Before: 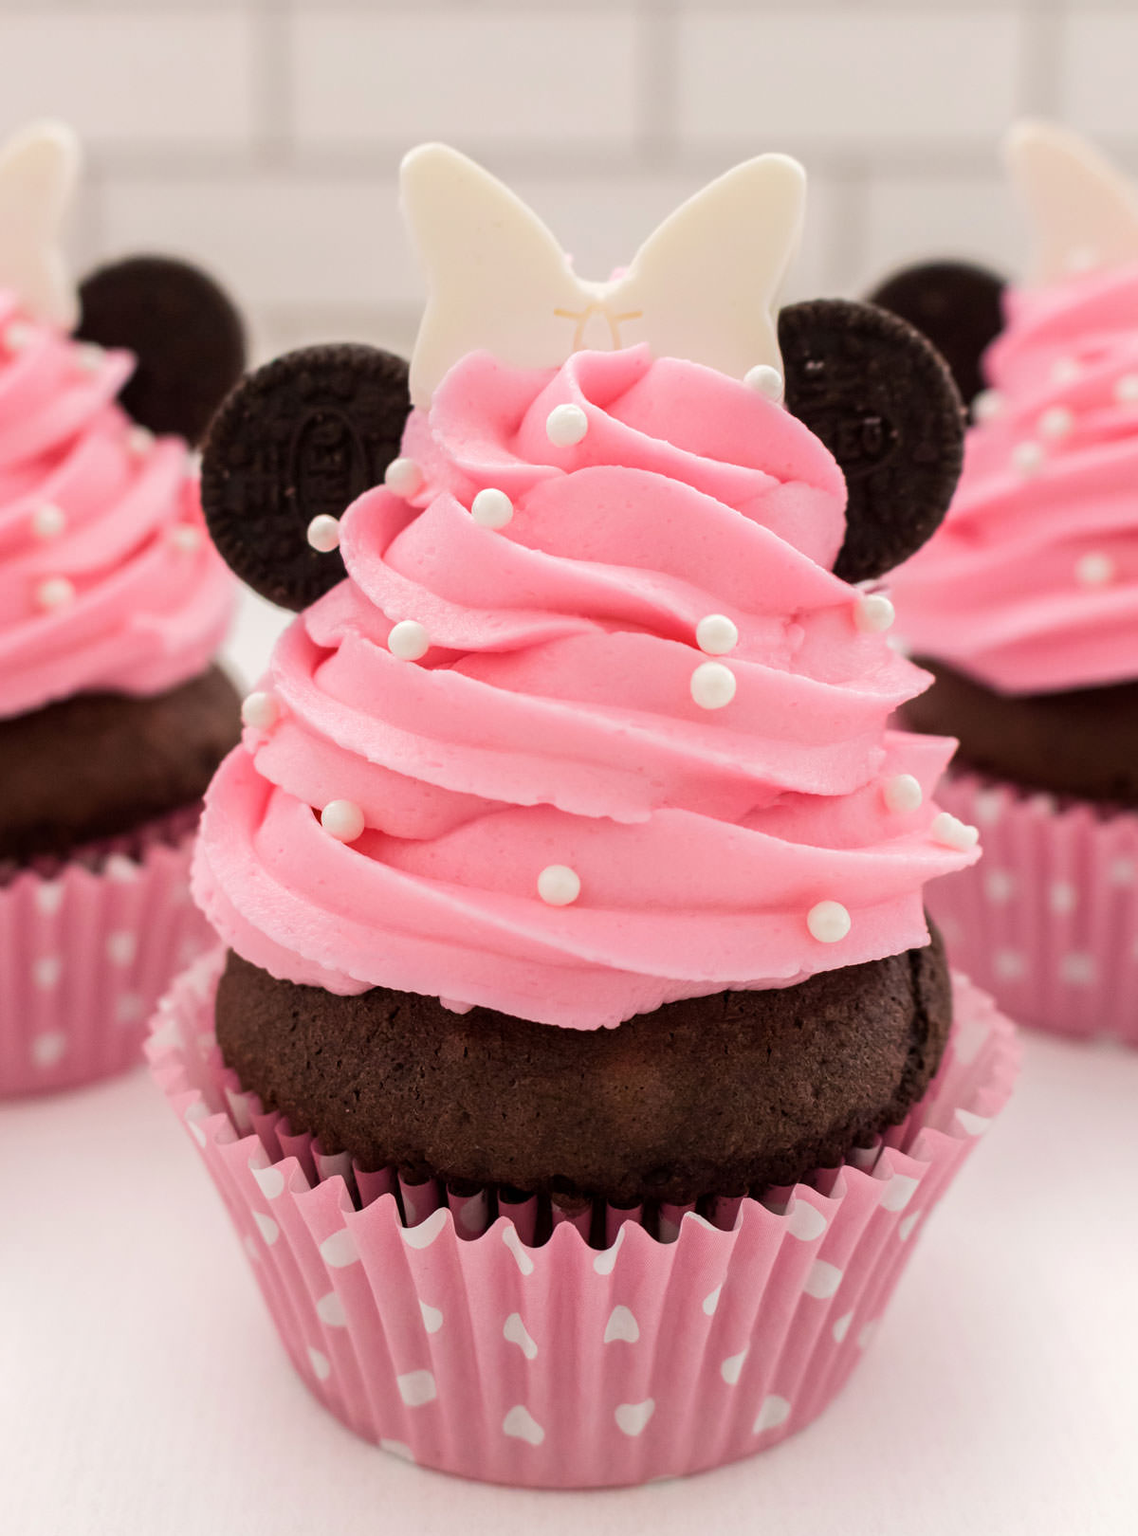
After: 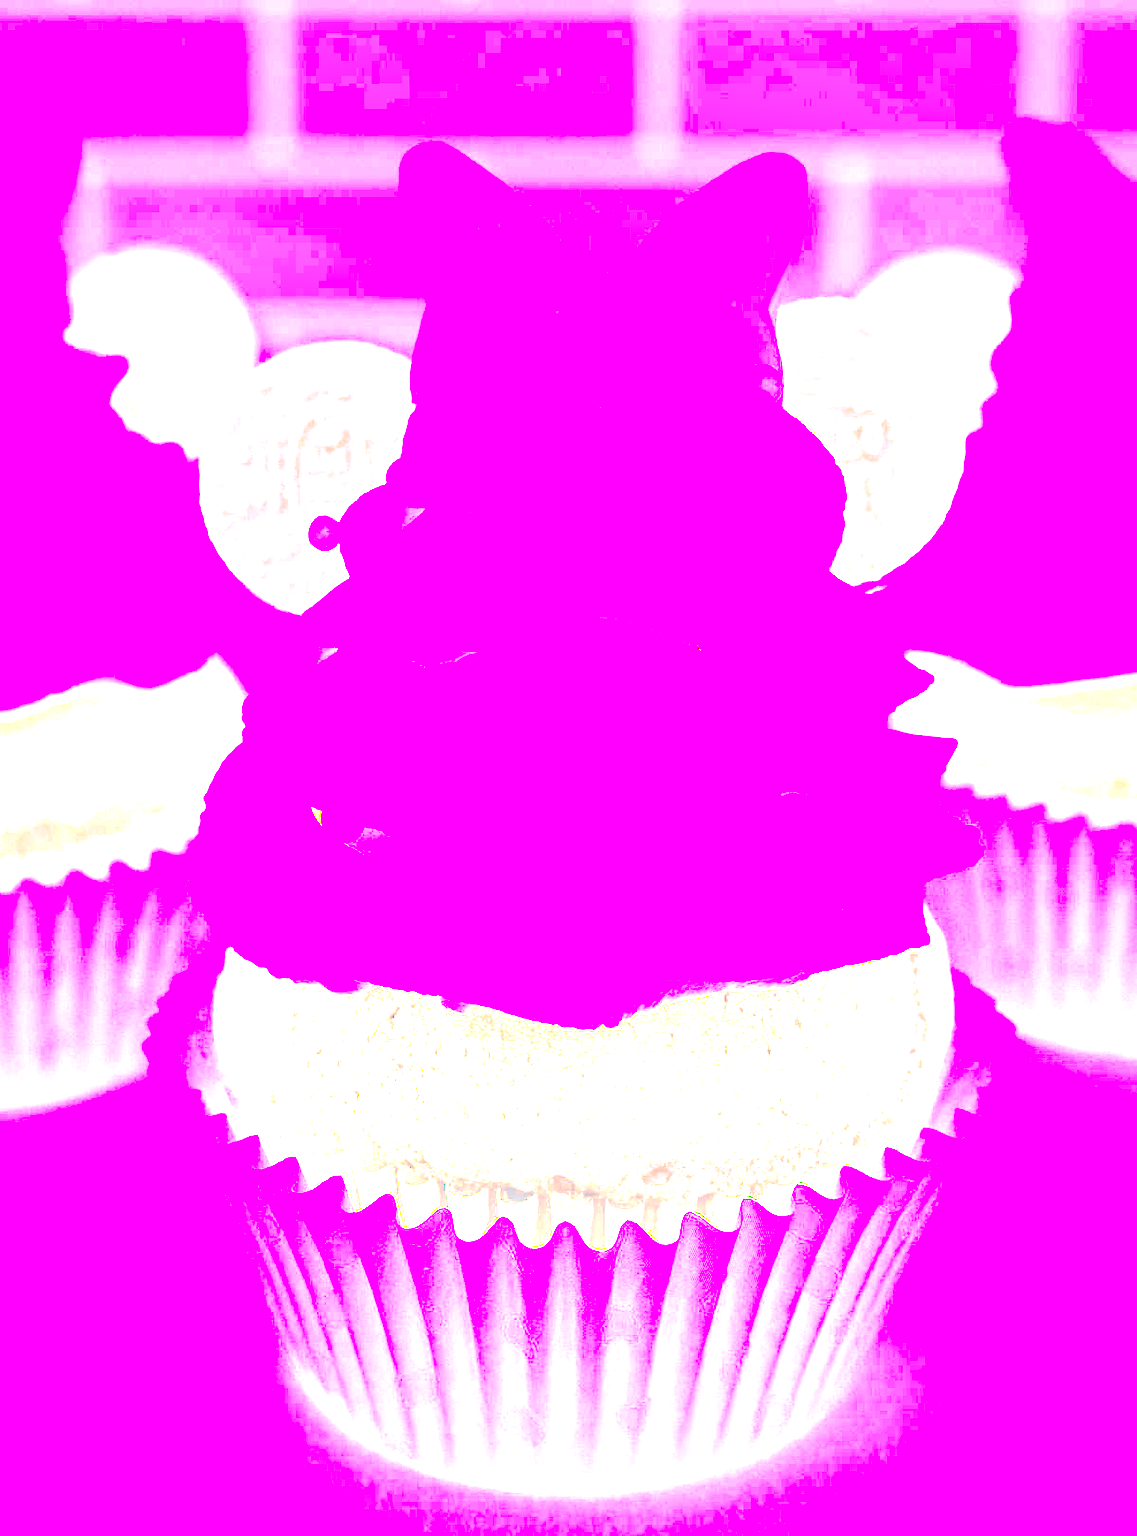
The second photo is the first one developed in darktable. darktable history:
local contrast: detail 110%
white balance: red 8, blue 8
